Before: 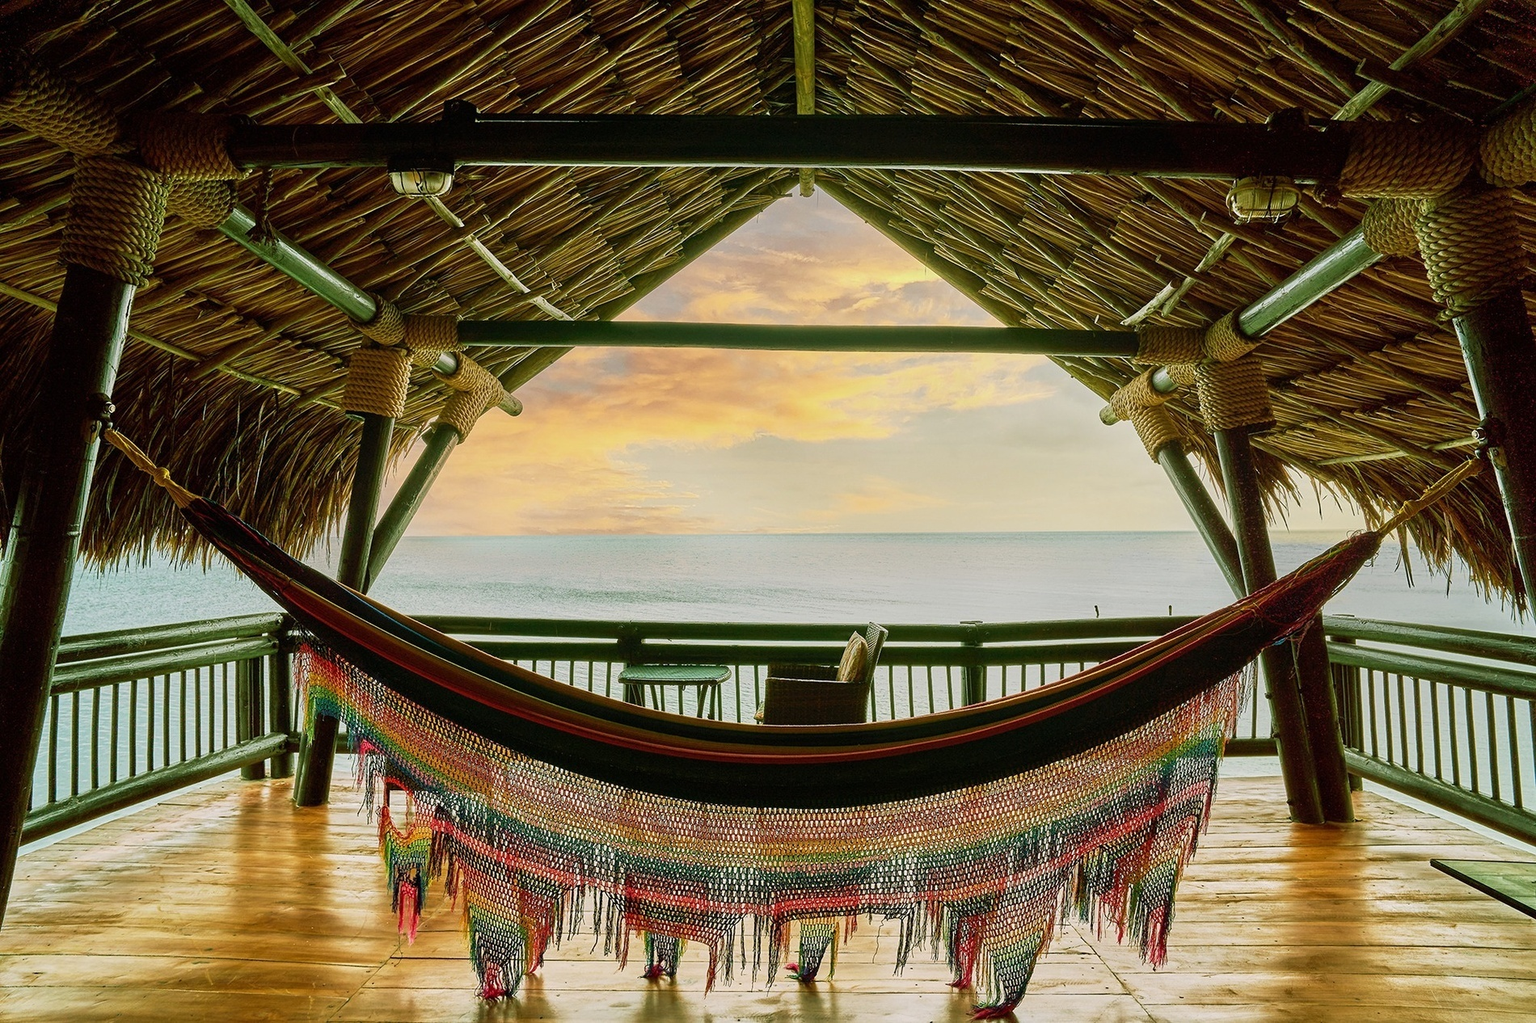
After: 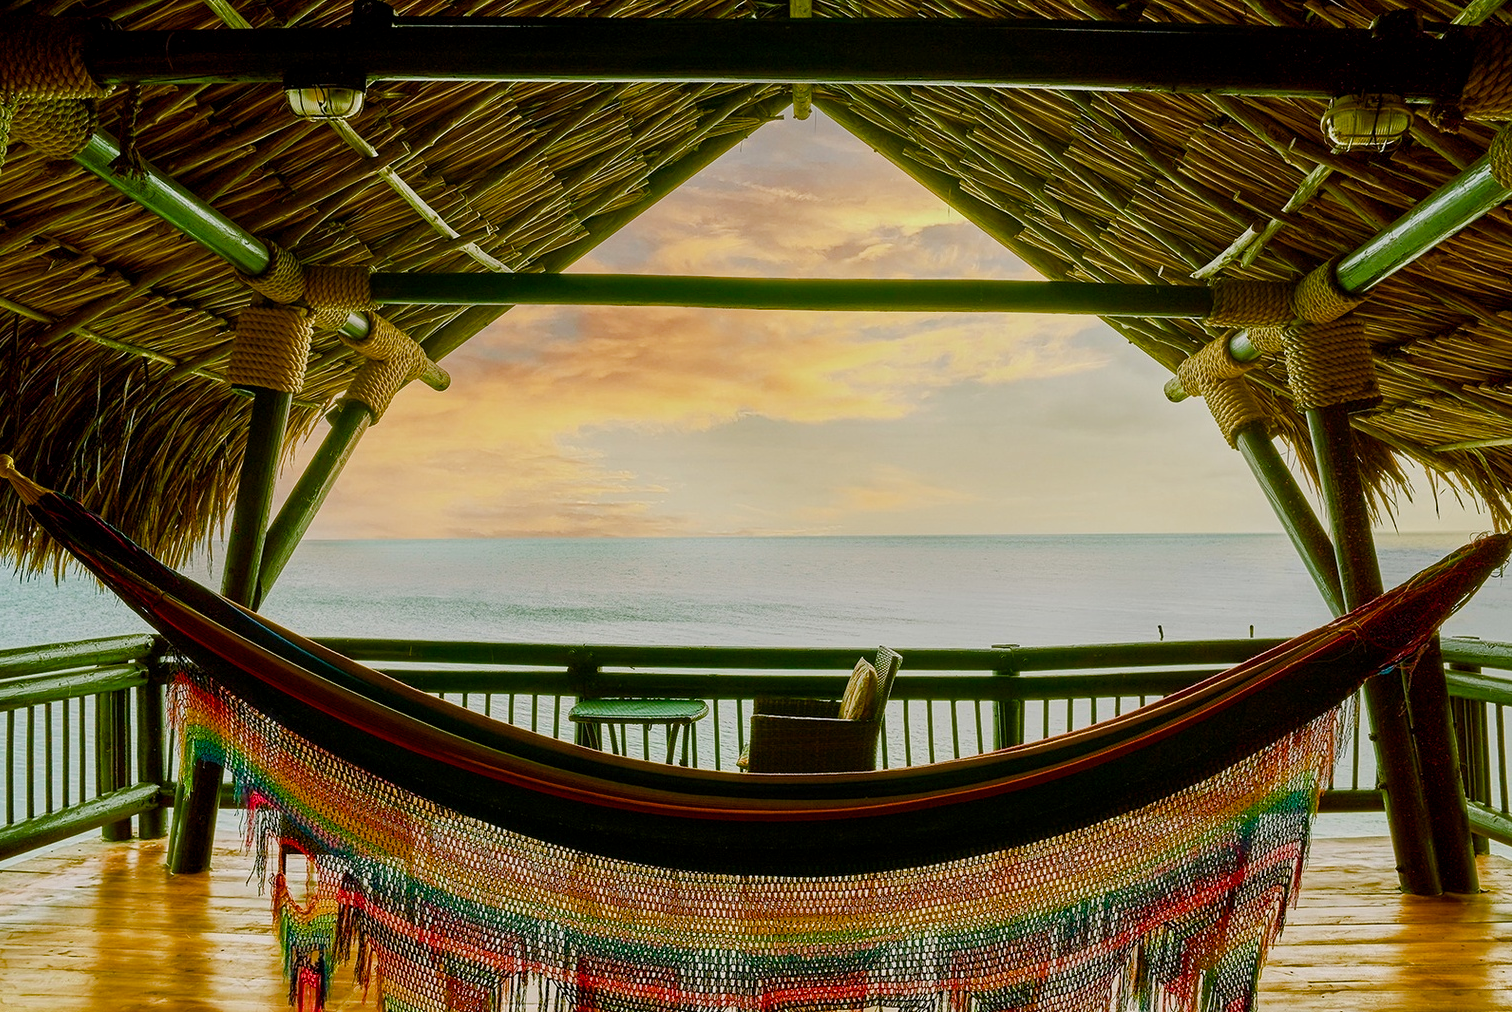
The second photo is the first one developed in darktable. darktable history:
exposure: black level correction 0.001, exposure -0.203 EV, compensate highlight preservation false
crop and rotate: left 10.32%, top 9.8%, right 10.077%, bottom 10.24%
color balance rgb: global offset › hue 171.96°, linear chroma grading › global chroma 19.649%, perceptual saturation grading › global saturation 0.345%, perceptual saturation grading › highlights -29.485%, perceptual saturation grading › mid-tones 29.559%, perceptual saturation grading › shadows 60.295%, global vibrance 10.709%
